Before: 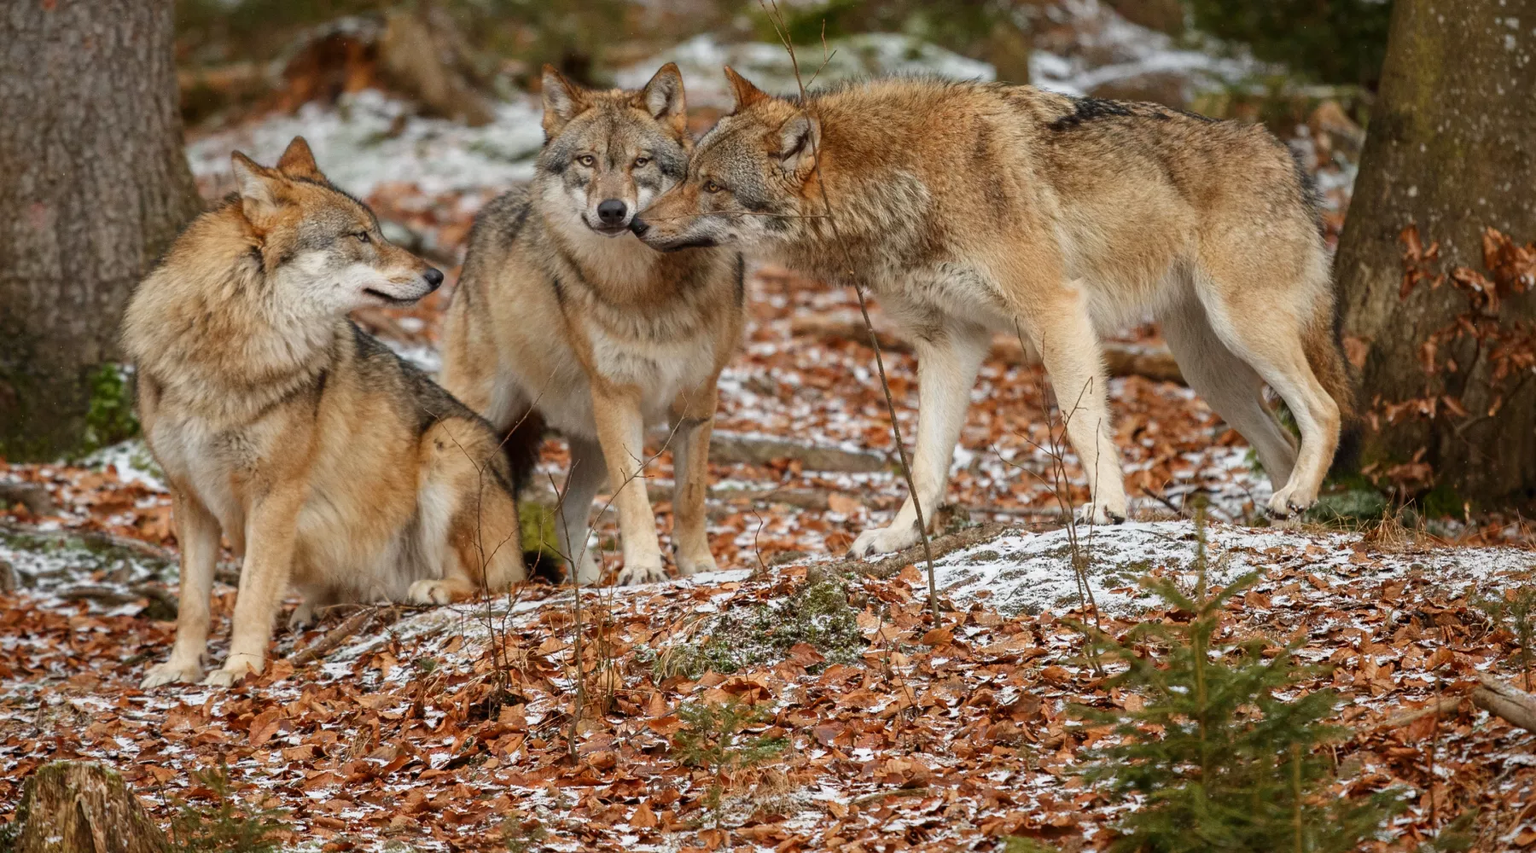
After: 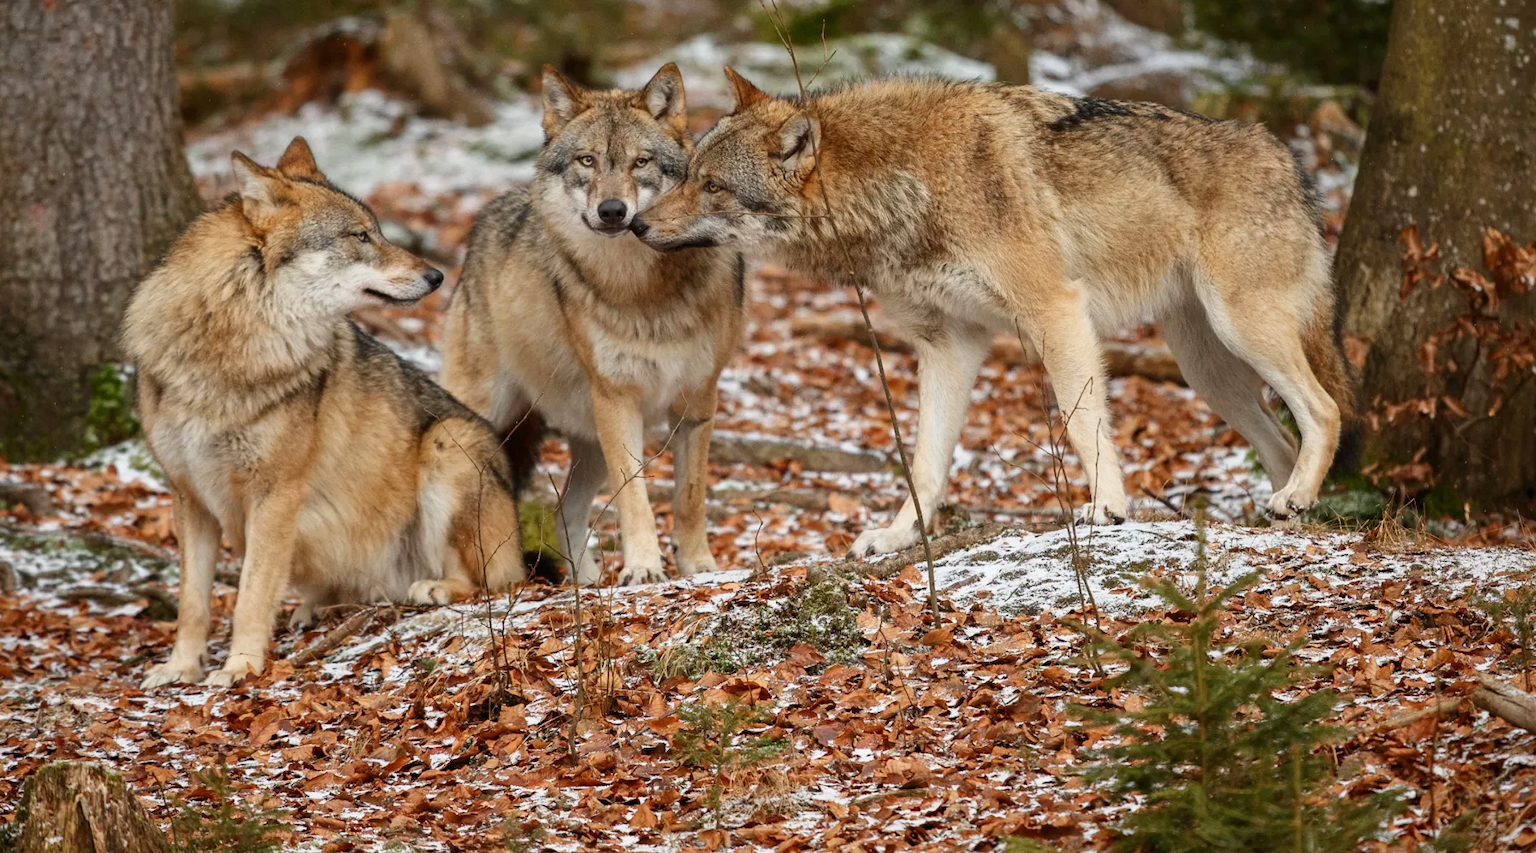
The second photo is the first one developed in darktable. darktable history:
contrast brightness saturation: contrast 0.096, brightness 0.022, saturation 0.025
